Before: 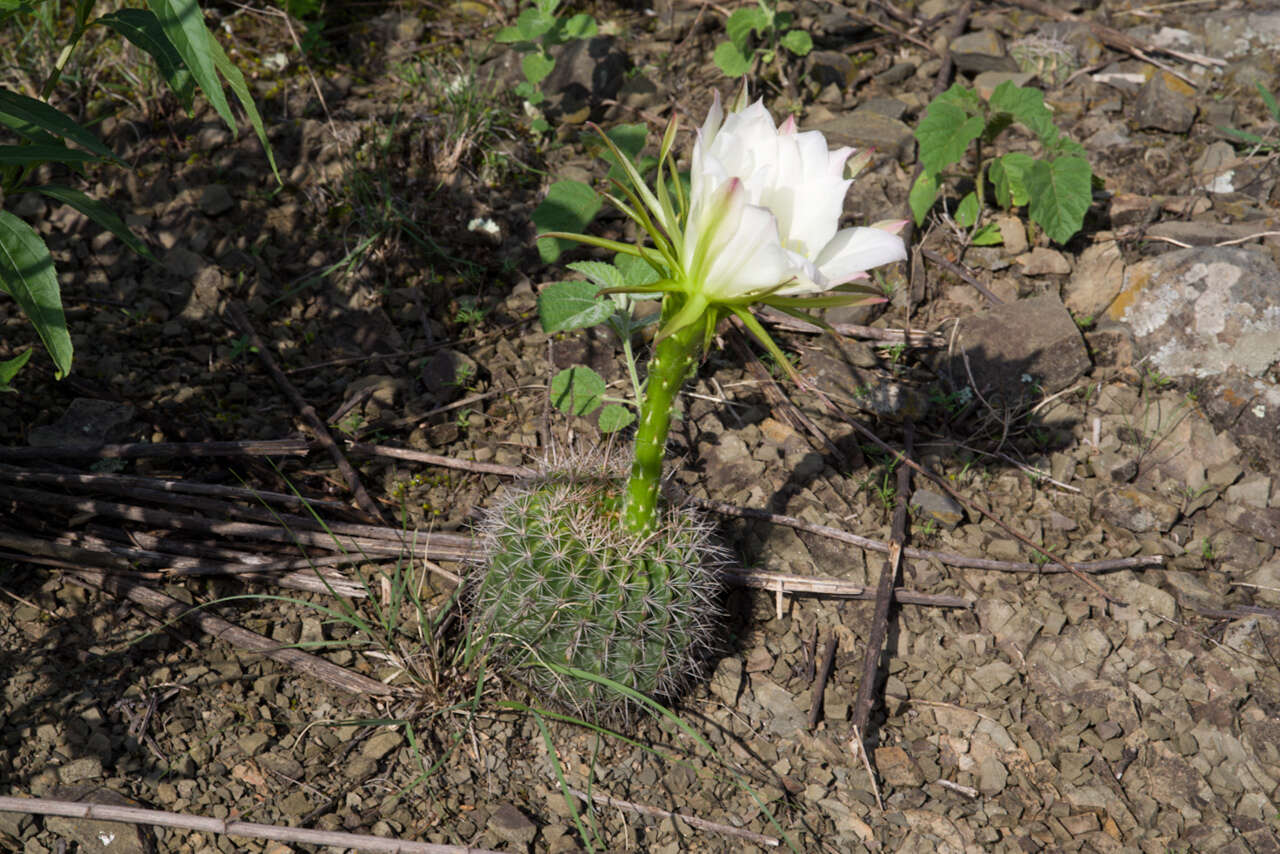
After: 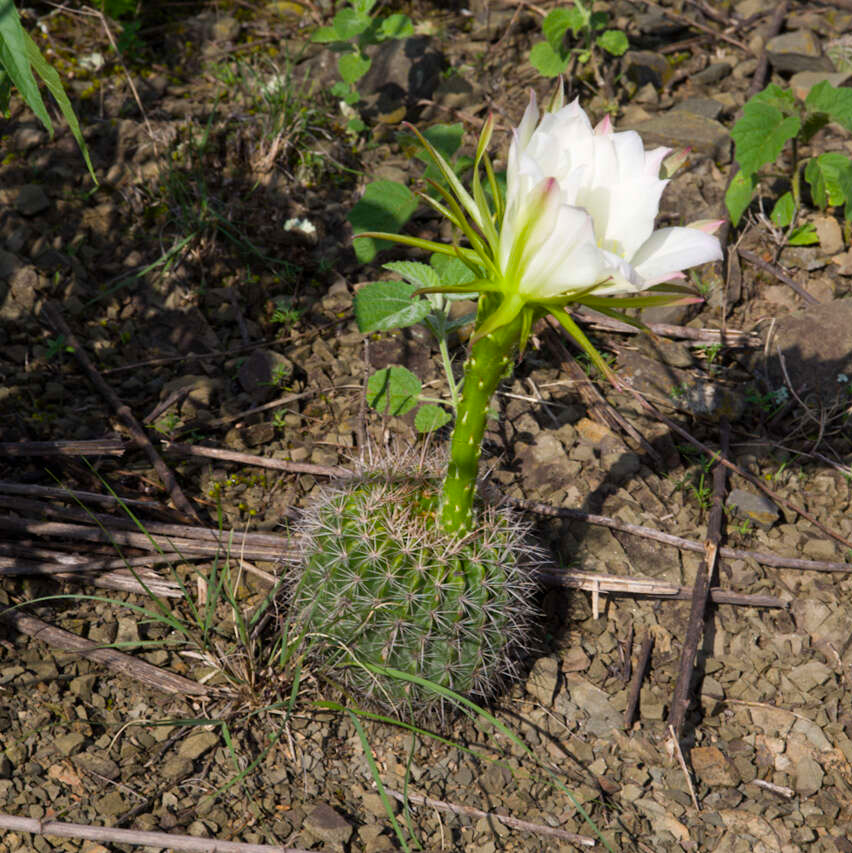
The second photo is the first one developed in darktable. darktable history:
crop and rotate: left 14.403%, right 18.978%
color balance rgb: power › hue 62.55°, perceptual saturation grading › global saturation 14.646%, global vibrance 20%
